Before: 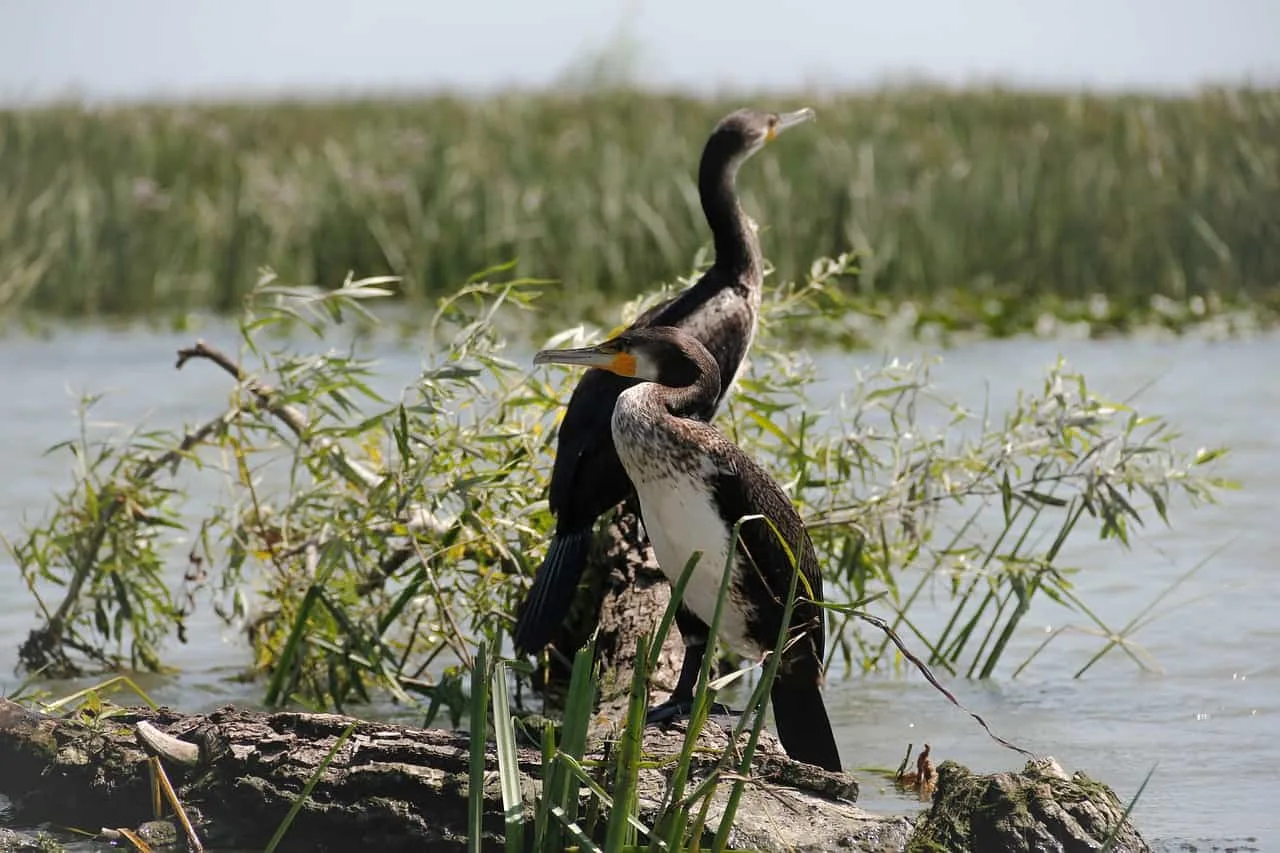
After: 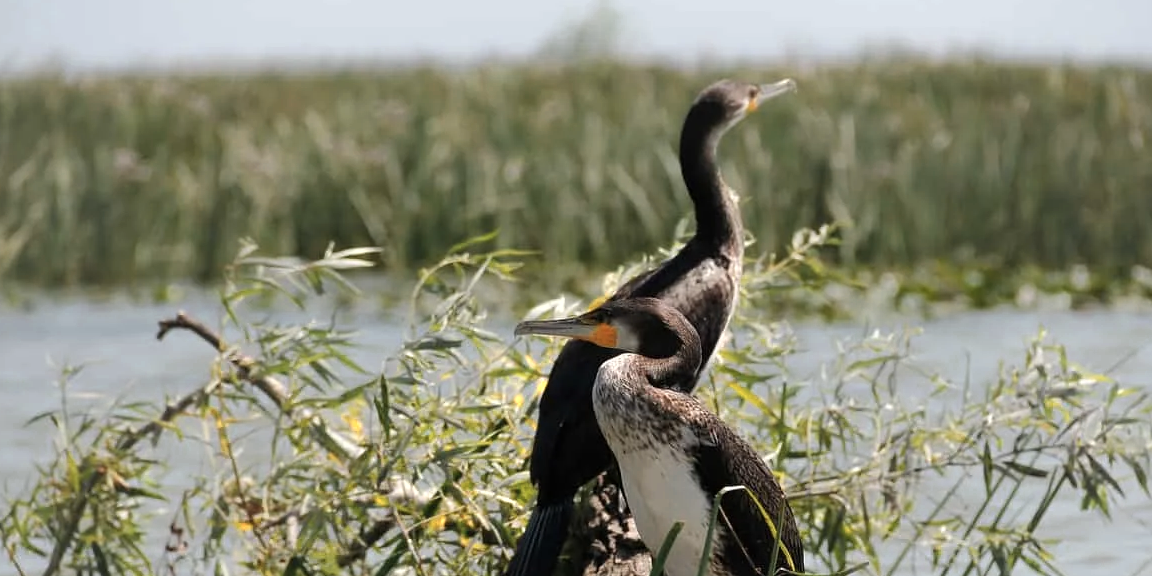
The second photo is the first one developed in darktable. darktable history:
color zones: curves: ch0 [(0.018, 0.548) (0.197, 0.654) (0.425, 0.447) (0.605, 0.658) (0.732, 0.579)]; ch1 [(0.105, 0.531) (0.224, 0.531) (0.386, 0.39) (0.618, 0.456) (0.732, 0.456) (0.956, 0.421)]; ch2 [(0.039, 0.583) (0.215, 0.465) (0.399, 0.544) (0.465, 0.548) (0.614, 0.447) (0.724, 0.43) (0.882, 0.623) (0.956, 0.632)]
crop: left 1.509%, top 3.452%, right 7.696%, bottom 28.452%
levels: mode automatic, gray 50.8%
exposure: compensate highlight preservation false
